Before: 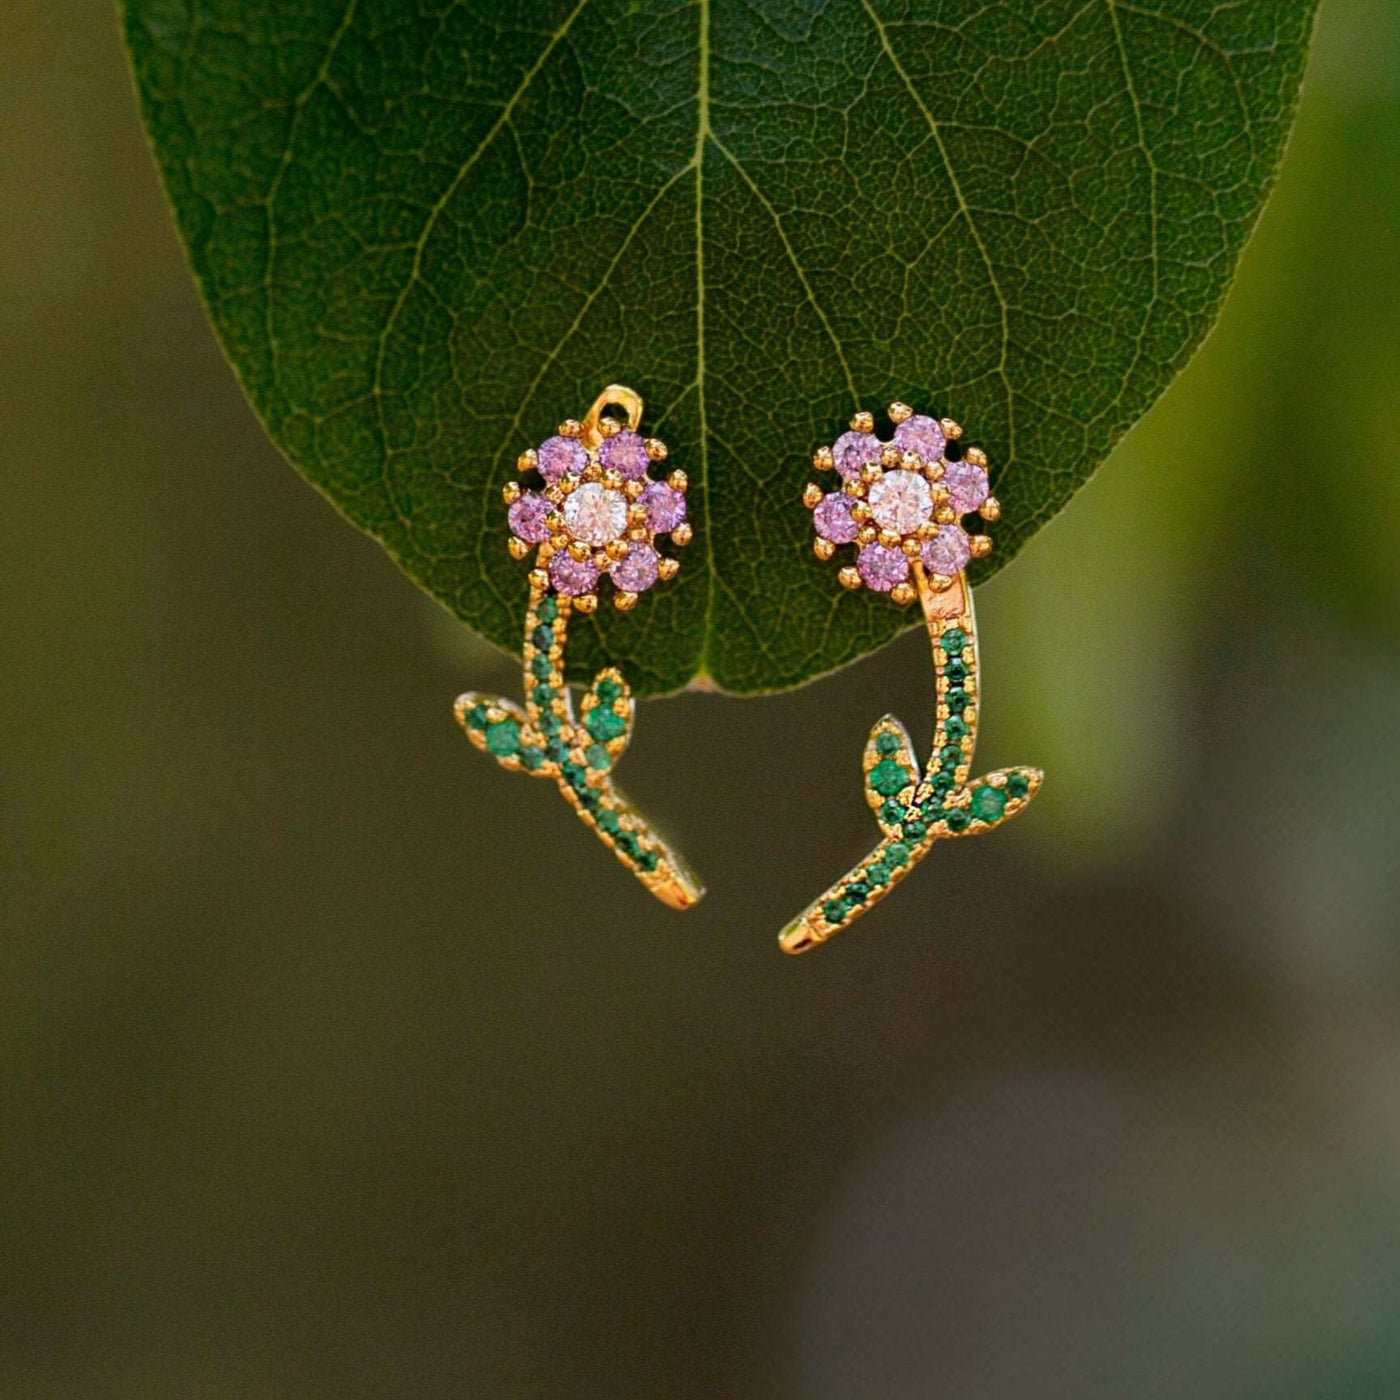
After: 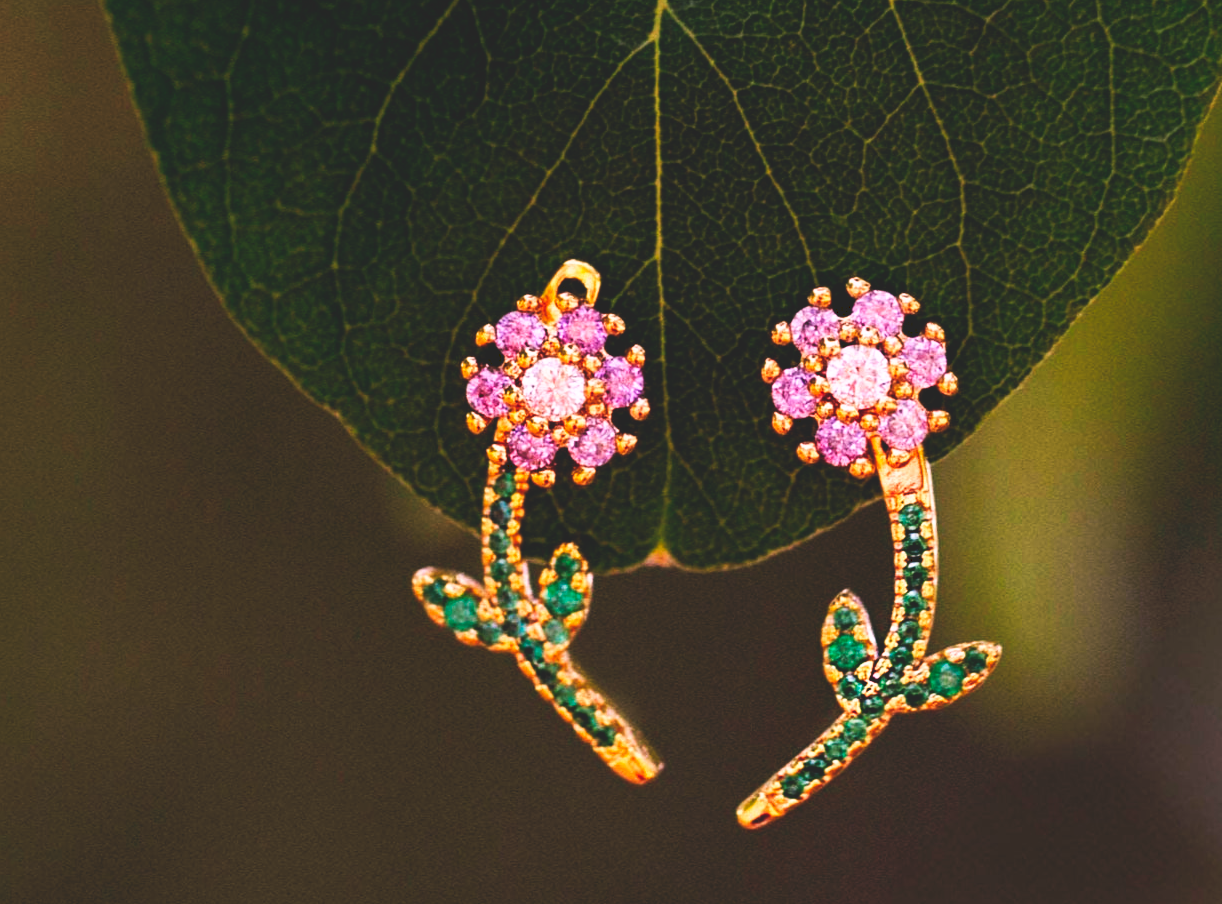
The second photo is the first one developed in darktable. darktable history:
crop: left 3.015%, top 8.969%, right 9.647%, bottom 26.457%
tone curve: curves: ch0 [(0, 0) (0.003, 0.147) (0.011, 0.147) (0.025, 0.147) (0.044, 0.147) (0.069, 0.147) (0.1, 0.15) (0.136, 0.158) (0.177, 0.174) (0.224, 0.198) (0.277, 0.241) (0.335, 0.292) (0.399, 0.361) (0.468, 0.452) (0.543, 0.568) (0.623, 0.679) (0.709, 0.793) (0.801, 0.886) (0.898, 0.966) (1, 1)], preserve colors none
white balance: red 1.188, blue 1.11
